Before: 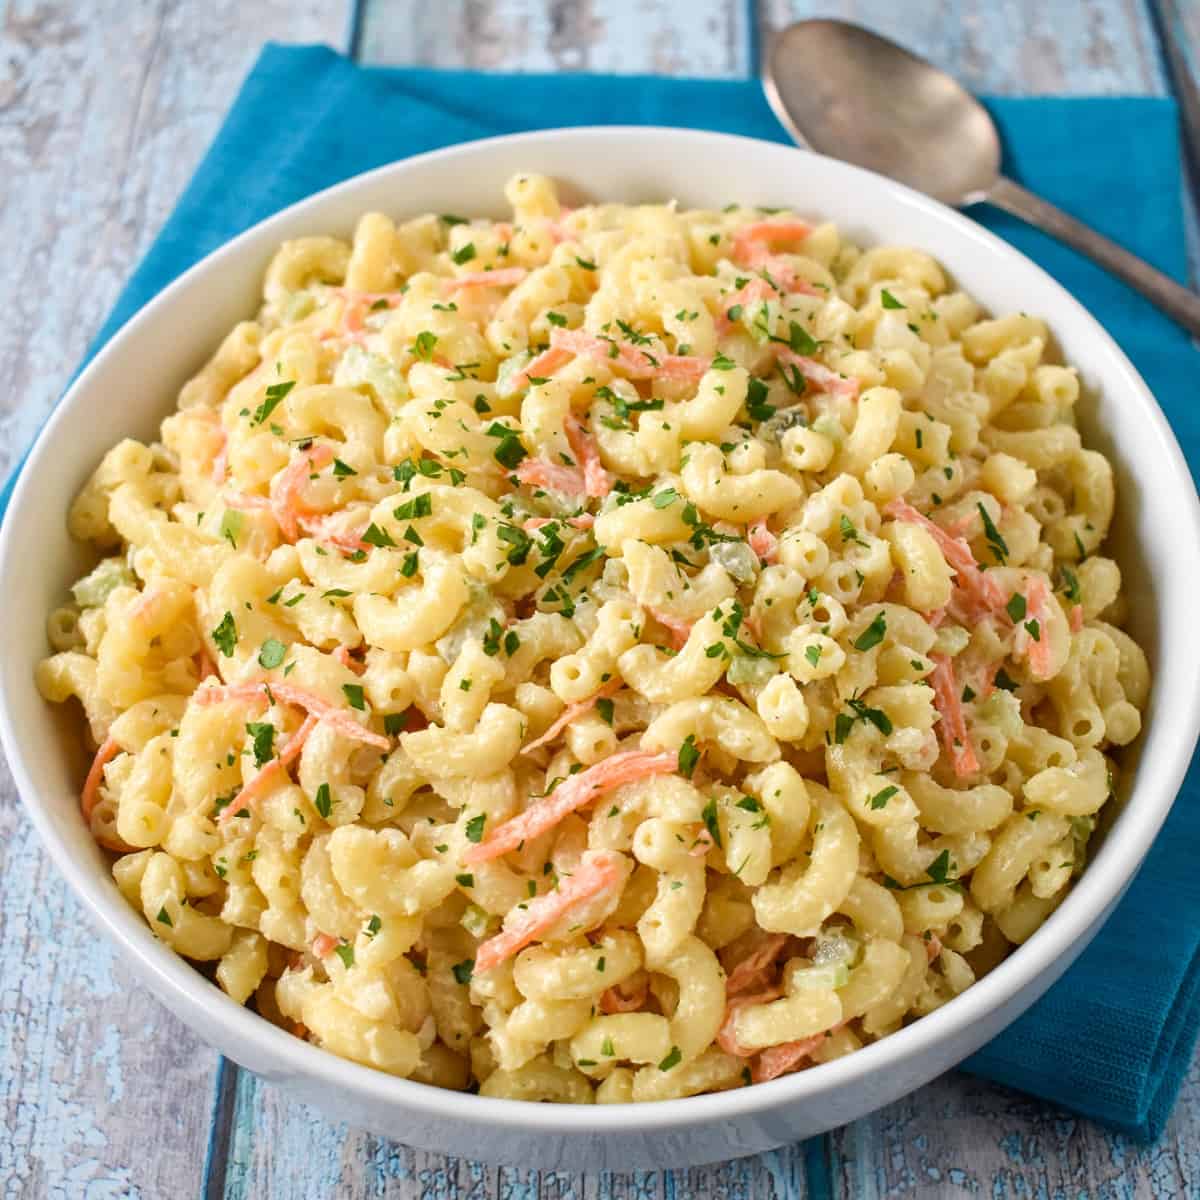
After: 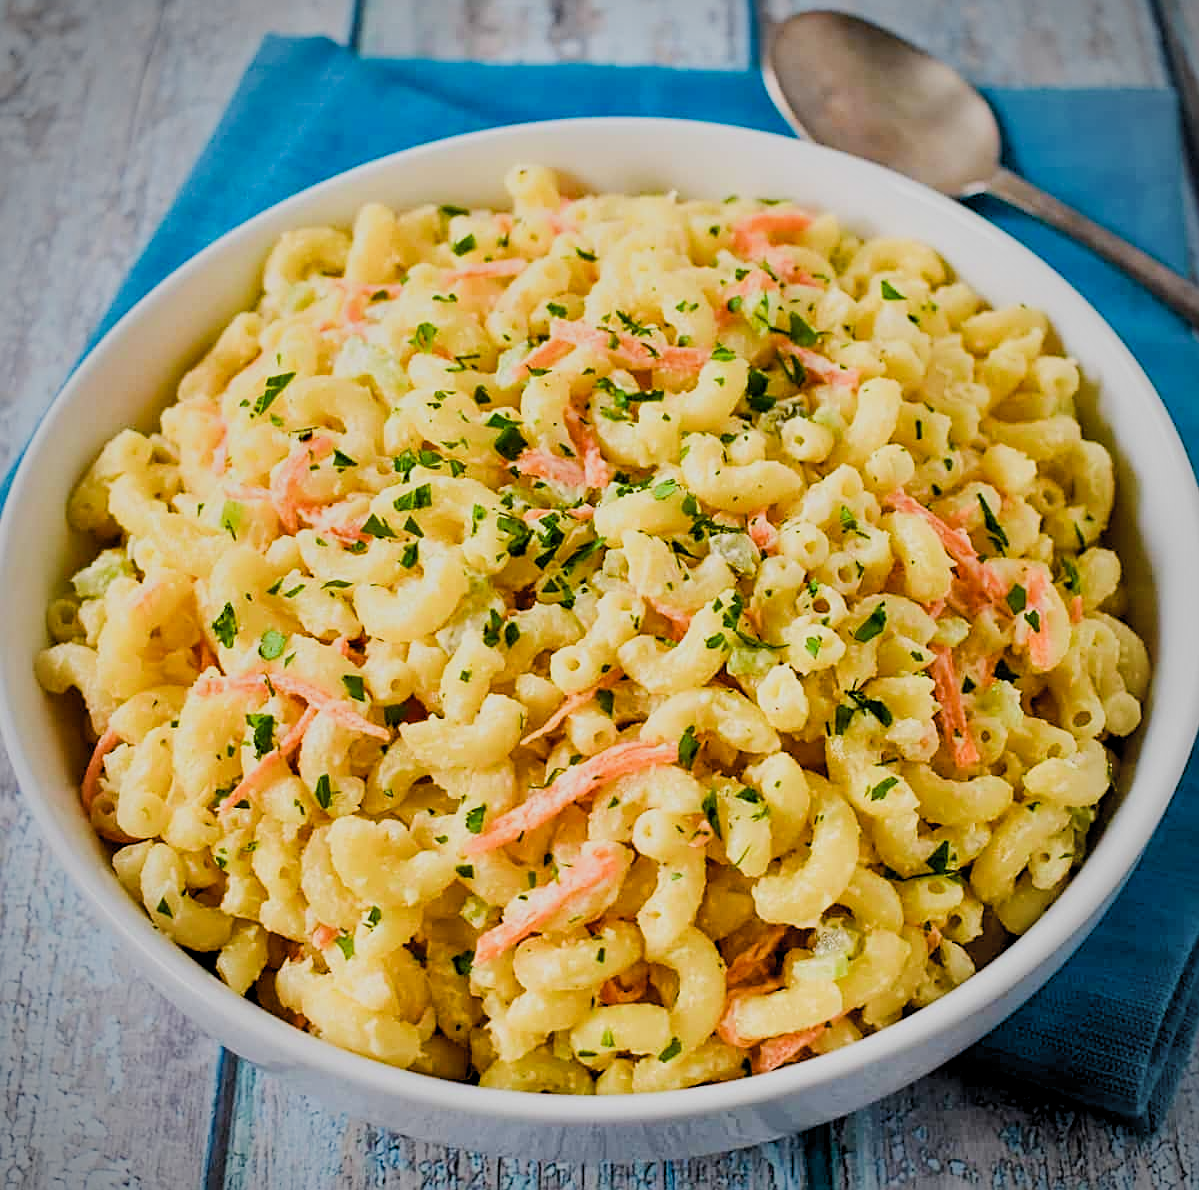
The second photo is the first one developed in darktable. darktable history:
shadows and highlights: shadows 13.84, white point adjustment 1.18, soften with gaussian
exposure: exposure 0.339 EV, compensate highlight preservation false
vignetting: center (-0.014, 0), automatic ratio true
sharpen: on, module defaults
crop: top 0.776%, right 0.058%
color balance rgb: shadows lift › luminance -10.188%, global offset › luminance -1.439%, perceptual saturation grading › global saturation 36.047%, perceptual saturation grading › shadows 34.712%
filmic rgb: black relative exposure -7.65 EV, white relative exposure 4.56 EV, threshold 3.01 EV, hardness 3.61, contrast 1.052, preserve chrominance RGB euclidean norm, color science v5 (2021), contrast in shadows safe, contrast in highlights safe, enable highlight reconstruction true
